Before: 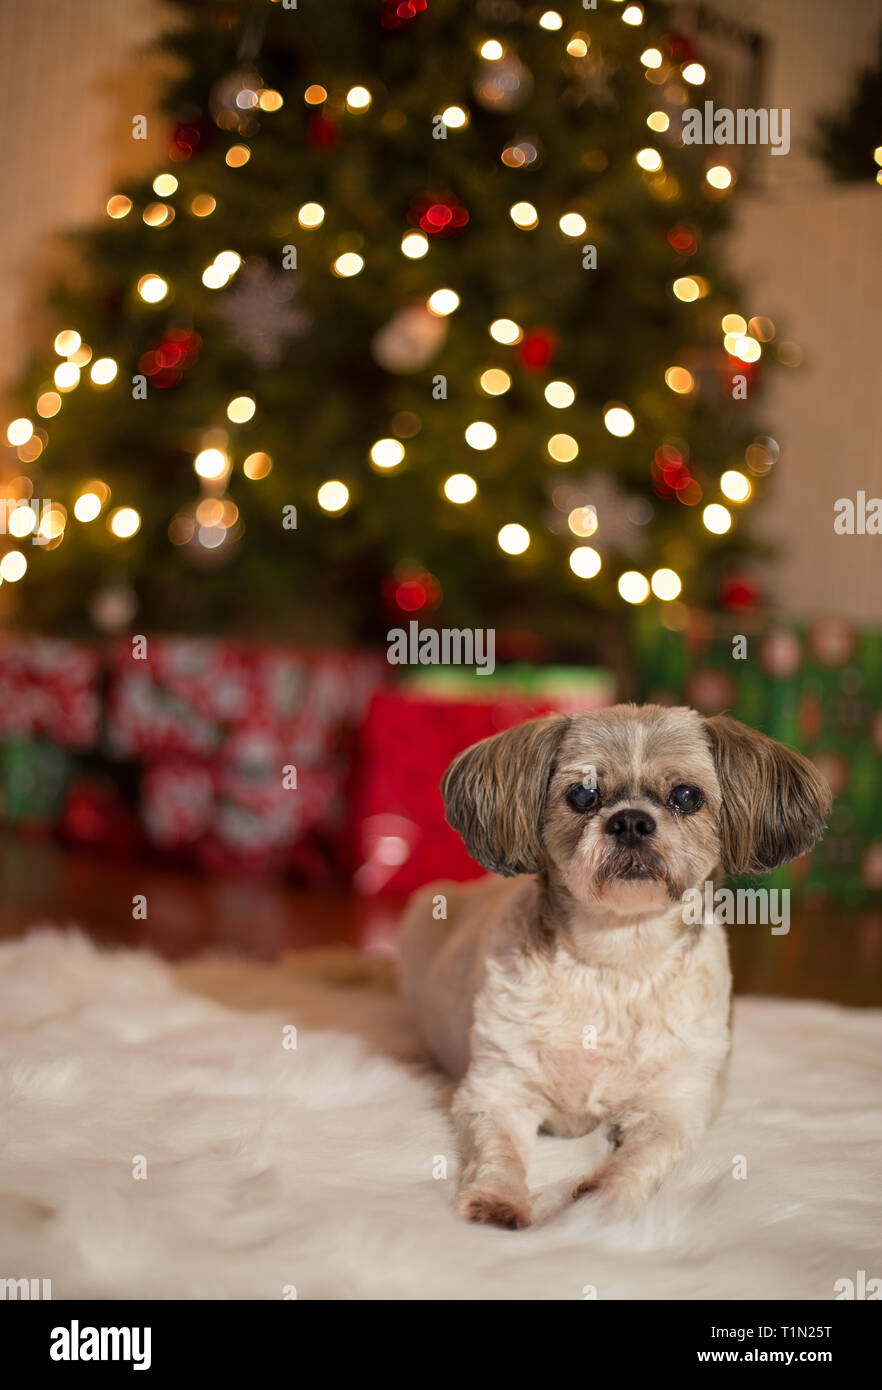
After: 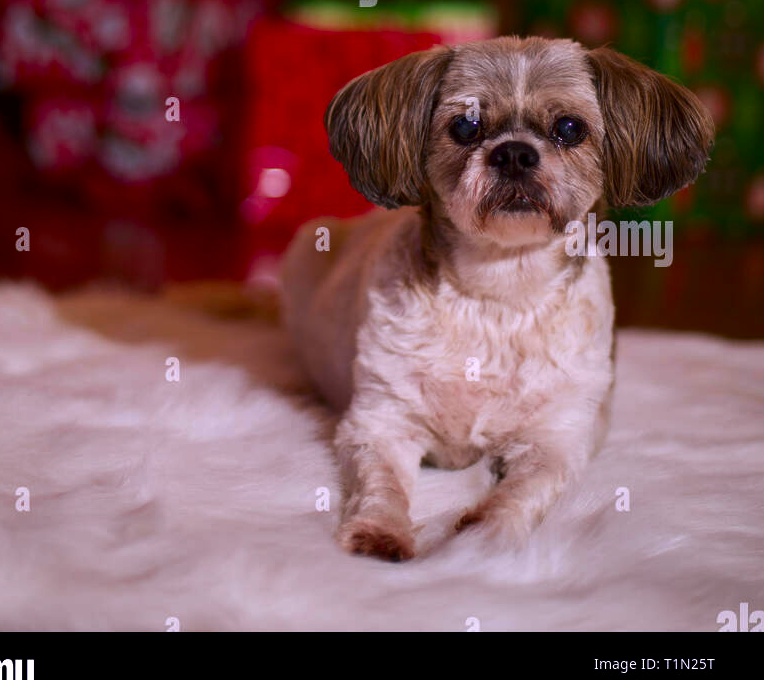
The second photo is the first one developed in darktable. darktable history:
crop and rotate: left 13.306%, top 48.129%, bottom 2.928%
white balance: red 1.042, blue 1.17
contrast brightness saturation: brightness -0.25, saturation 0.2
